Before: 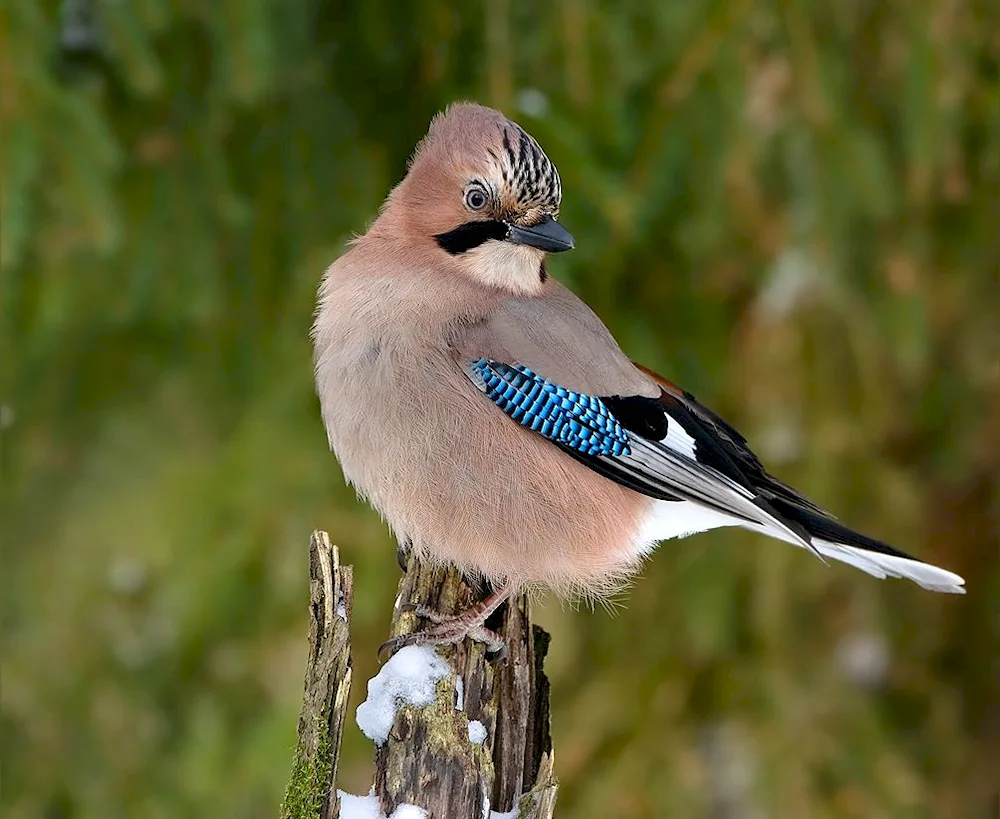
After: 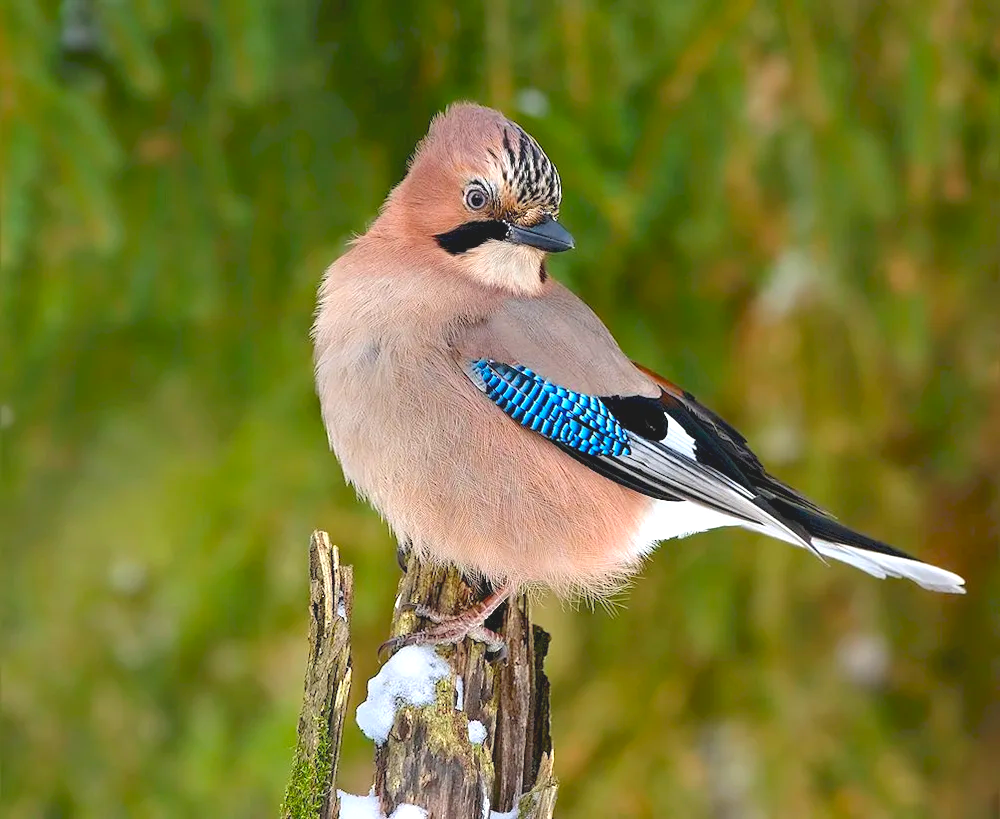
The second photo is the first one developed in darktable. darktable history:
exposure: black level correction 0, exposure 0.7 EV, compensate exposure bias true, compensate highlight preservation false
contrast brightness saturation: contrast -0.19, saturation 0.19
